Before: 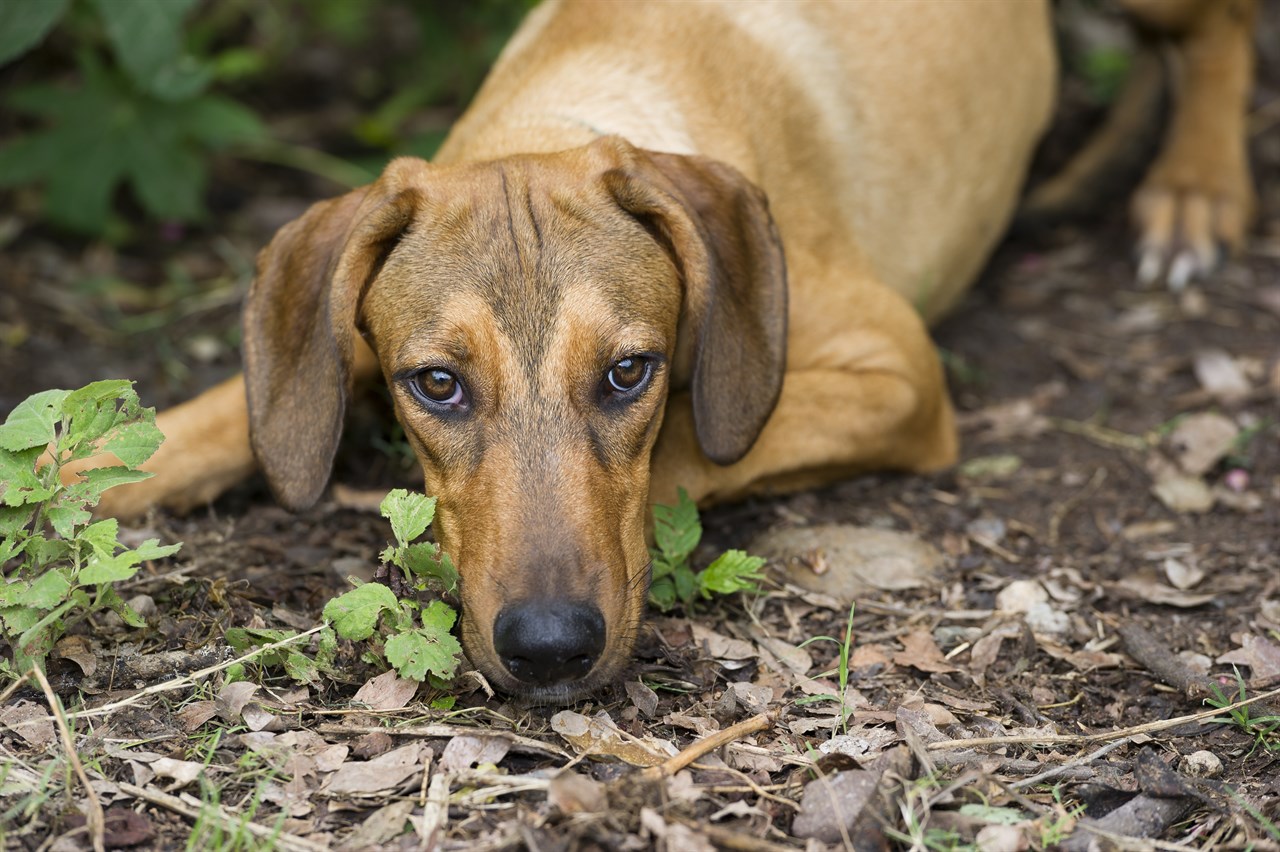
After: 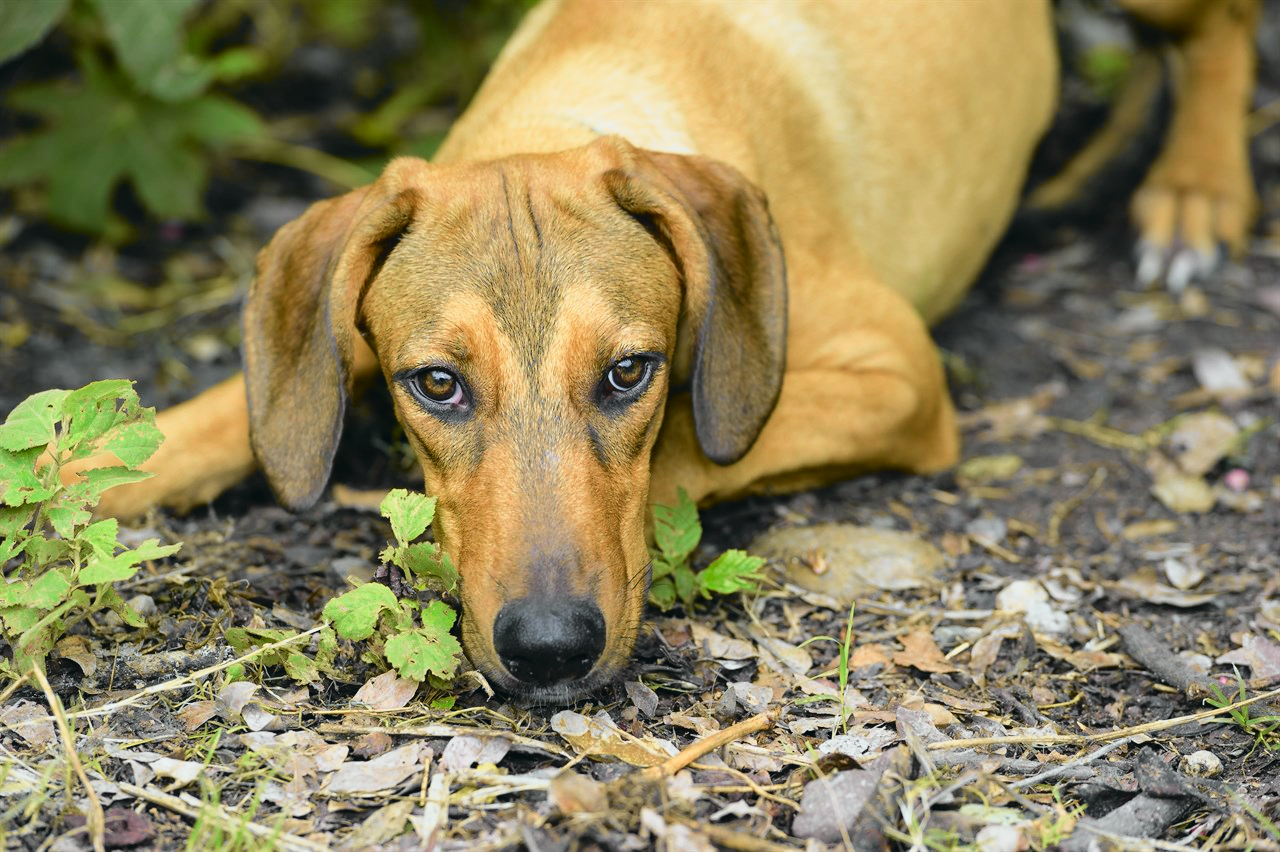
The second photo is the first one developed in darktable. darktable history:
tone curve: curves: ch0 [(0.001, 0.029) (0.084, 0.074) (0.162, 0.165) (0.304, 0.382) (0.466, 0.576) (0.654, 0.741) (0.848, 0.906) (0.984, 0.963)]; ch1 [(0, 0) (0.34, 0.235) (0.46, 0.46) (0.515, 0.502) (0.553, 0.567) (0.764, 0.815) (1, 1)]; ch2 [(0, 0) (0.44, 0.458) (0.479, 0.492) (0.524, 0.507) (0.547, 0.579) (0.673, 0.712) (1, 1)], color space Lab, independent channels, preserve colors none
